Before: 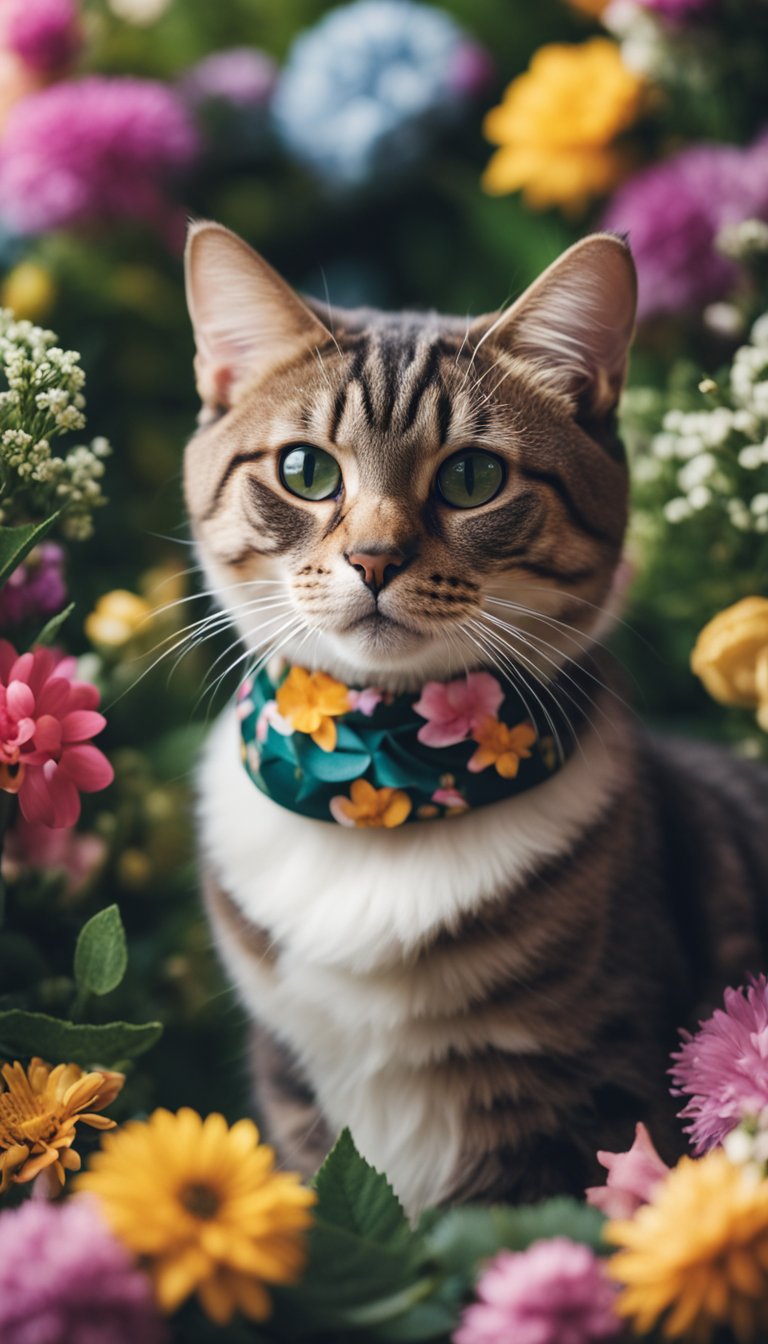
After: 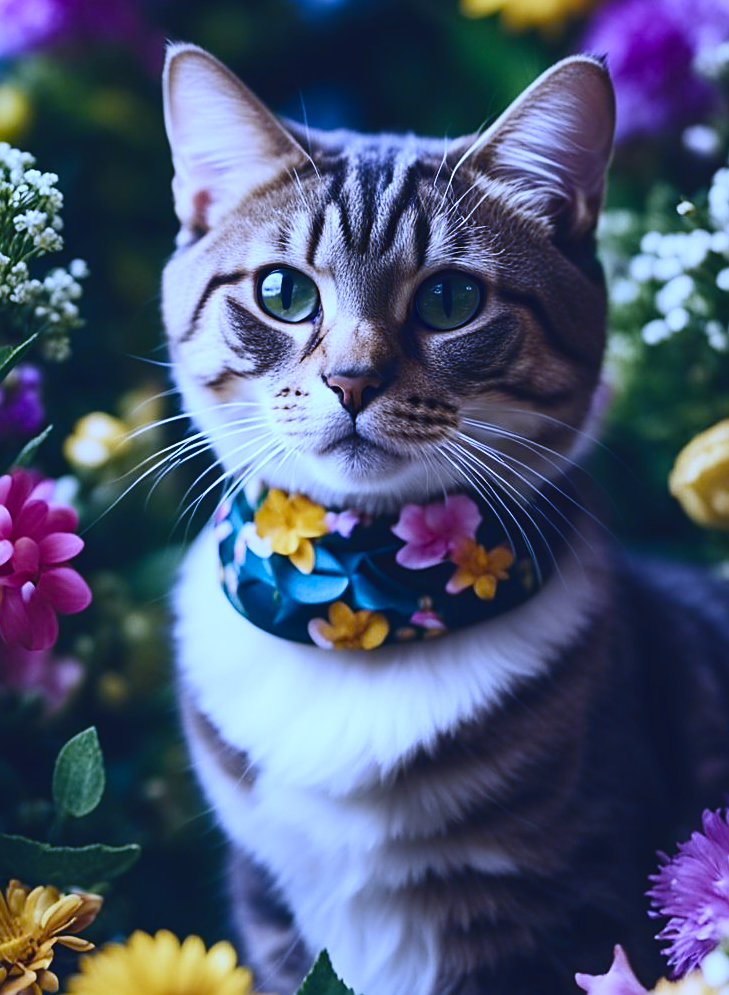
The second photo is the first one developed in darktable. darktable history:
color balance rgb: shadows lift › chroma 2%, shadows lift › hue 247.2°, power › chroma 0.3%, power › hue 25.2°, highlights gain › chroma 3%, highlights gain › hue 60°, global offset › luminance 0.75%, perceptual saturation grading › global saturation 20%, perceptual saturation grading › highlights -20%, perceptual saturation grading › shadows 30%, global vibrance 20%
crop and rotate: left 2.991%, top 13.302%, right 1.981%, bottom 12.636%
tone equalizer: on, module defaults
sharpen: on, module defaults
white balance: red 0.766, blue 1.537
contrast brightness saturation: contrast 0.22
